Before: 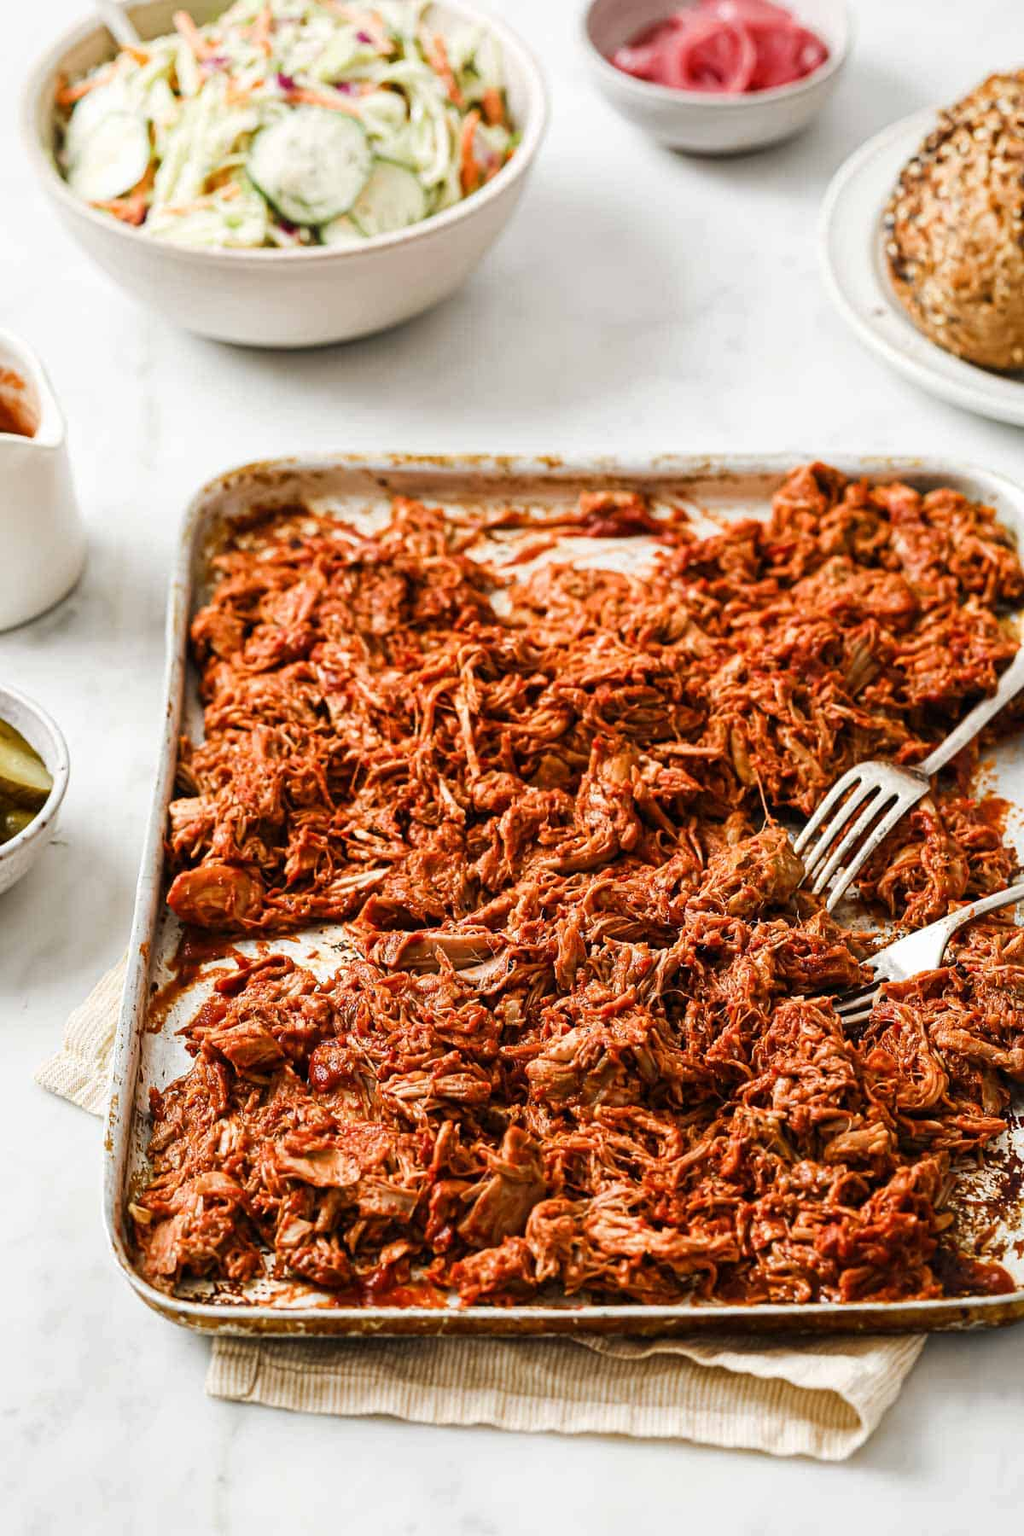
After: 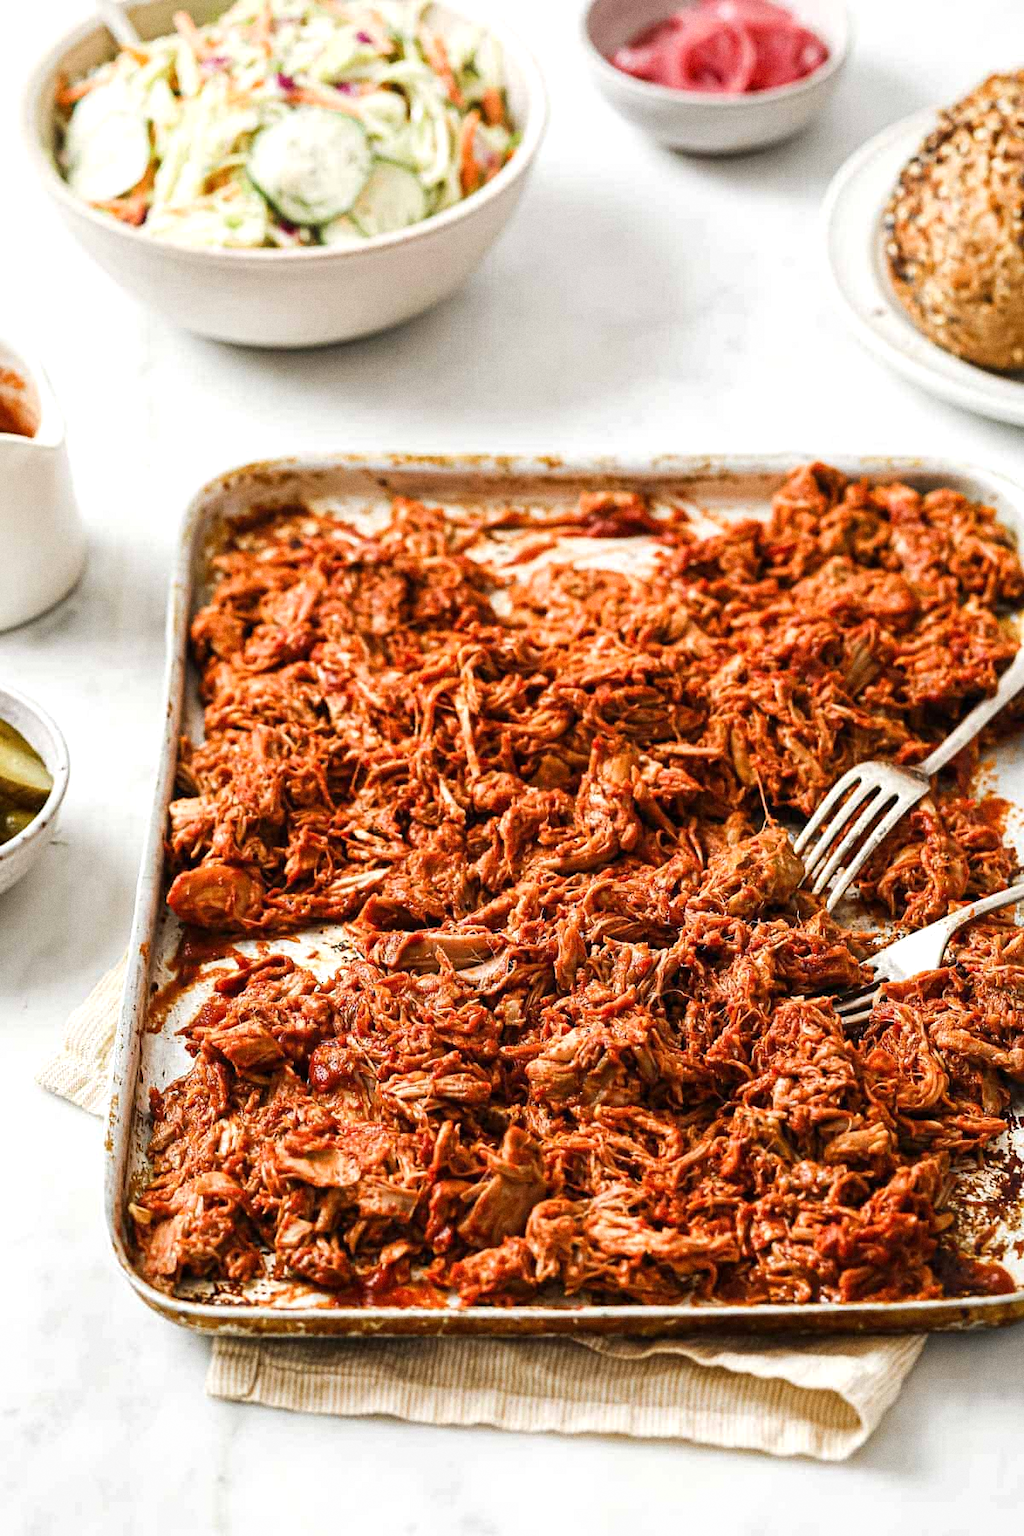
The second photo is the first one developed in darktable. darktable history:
grain: coarseness 0.09 ISO
exposure: exposure 0.207 EV, compensate highlight preservation false
